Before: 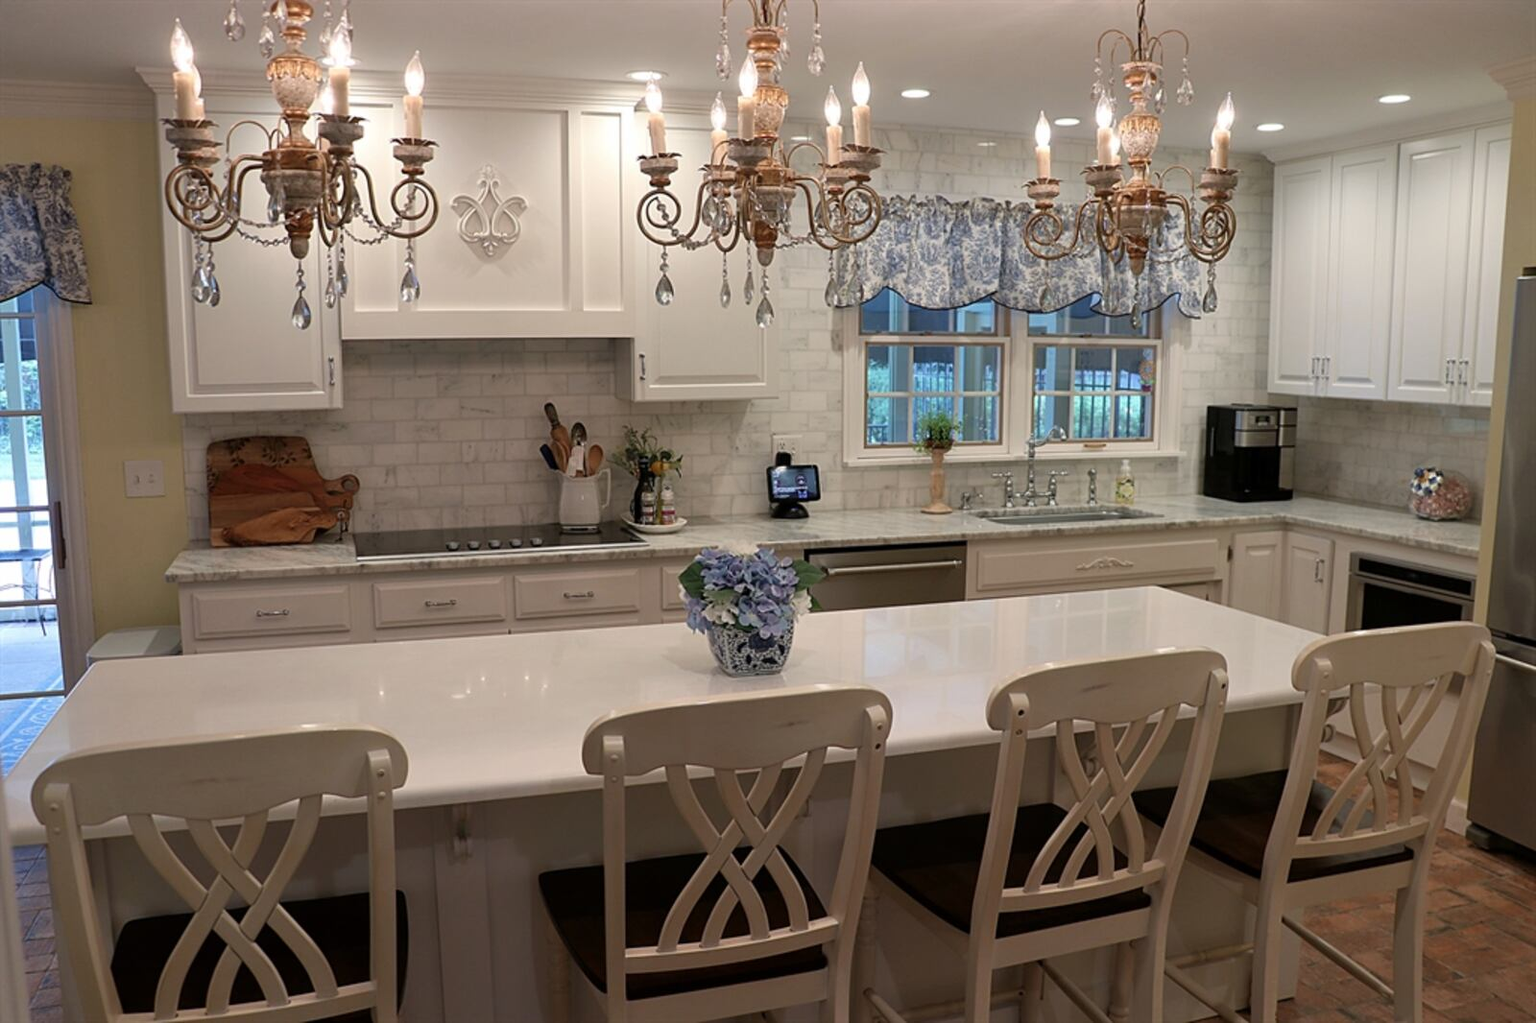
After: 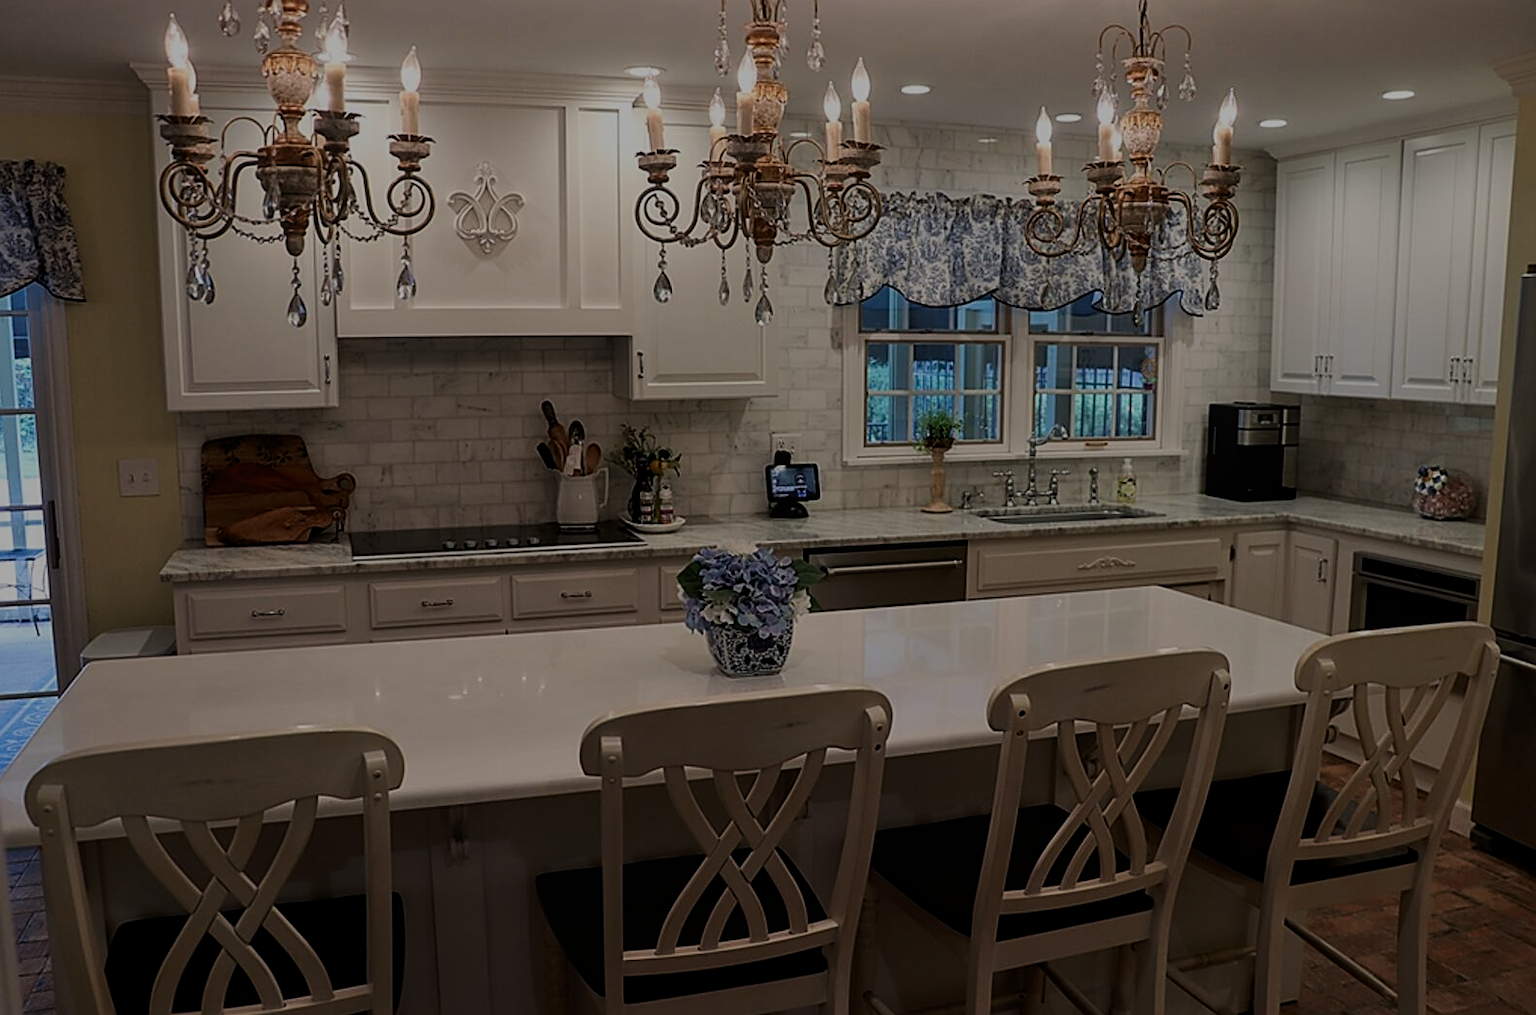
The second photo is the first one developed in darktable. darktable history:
contrast brightness saturation: contrast 0.13, brightness -0.056, saturation 0.16
crop: left 0.499%, top 0.525%, right 0.197%, bottom 0.902%
local contrast: detail 109%
sharpen: on, module defaults
filmic rgb: black relative exposure -6.17 EV, white relative exposure 6.96 EV, hardness 2.26
exposure: black level correction -0.017, exposure -1.047 EV, compensate exposure bias true, compensate highlight preservation false
